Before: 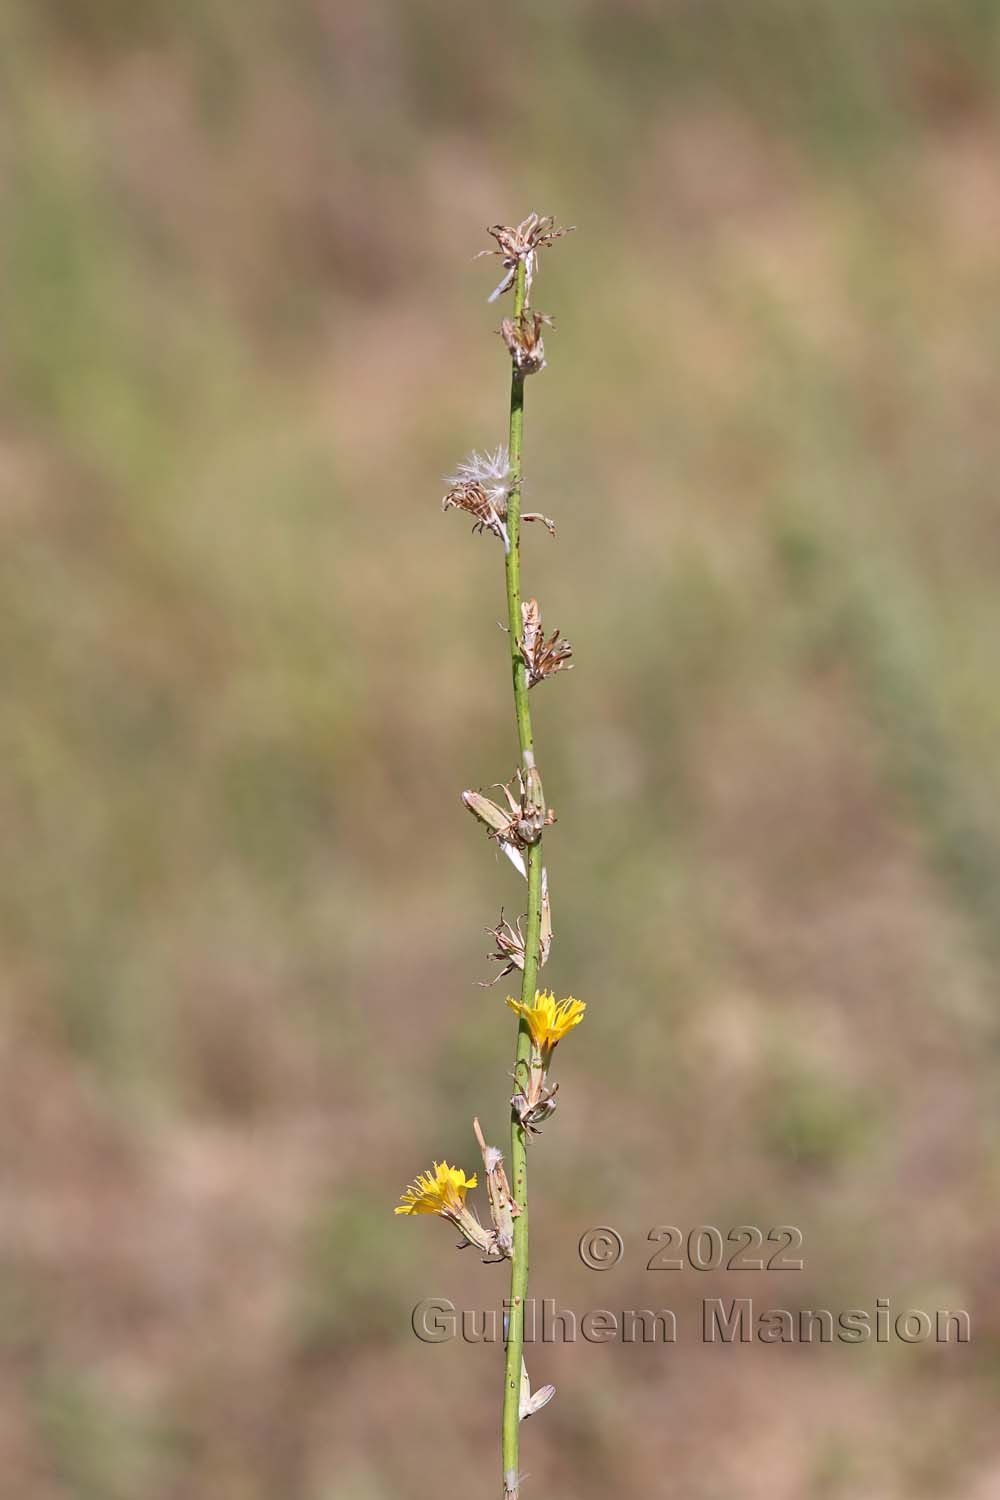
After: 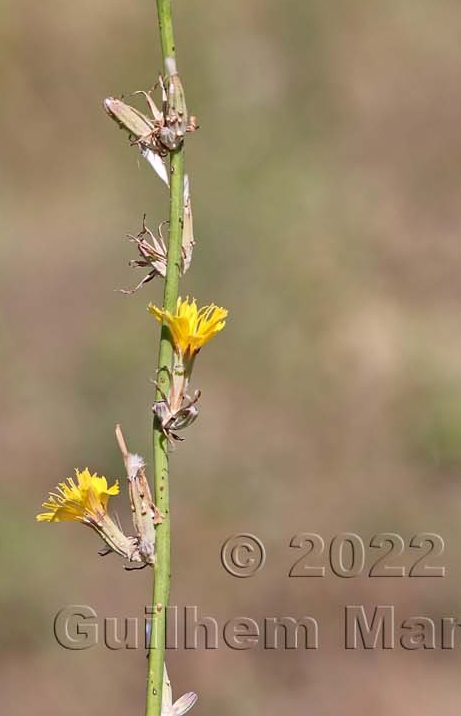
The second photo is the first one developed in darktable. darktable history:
crop: left 35.832%, top 46.265%, right 18.062%, bottom 5.964%
